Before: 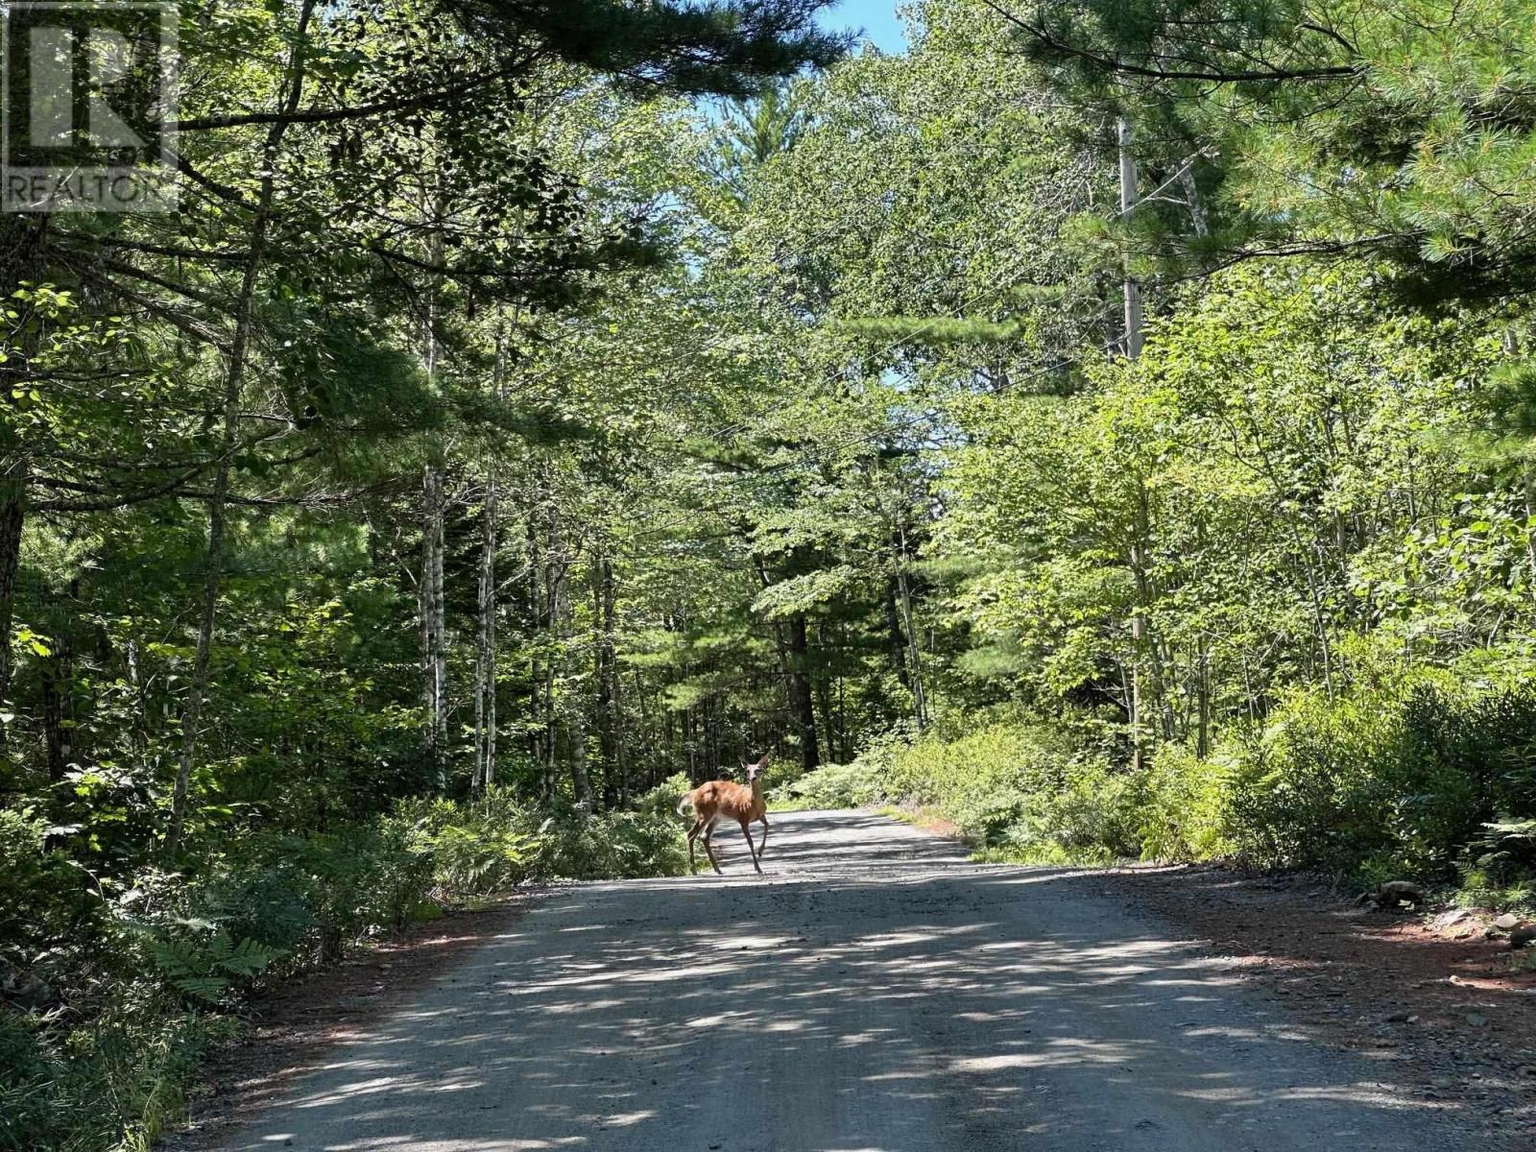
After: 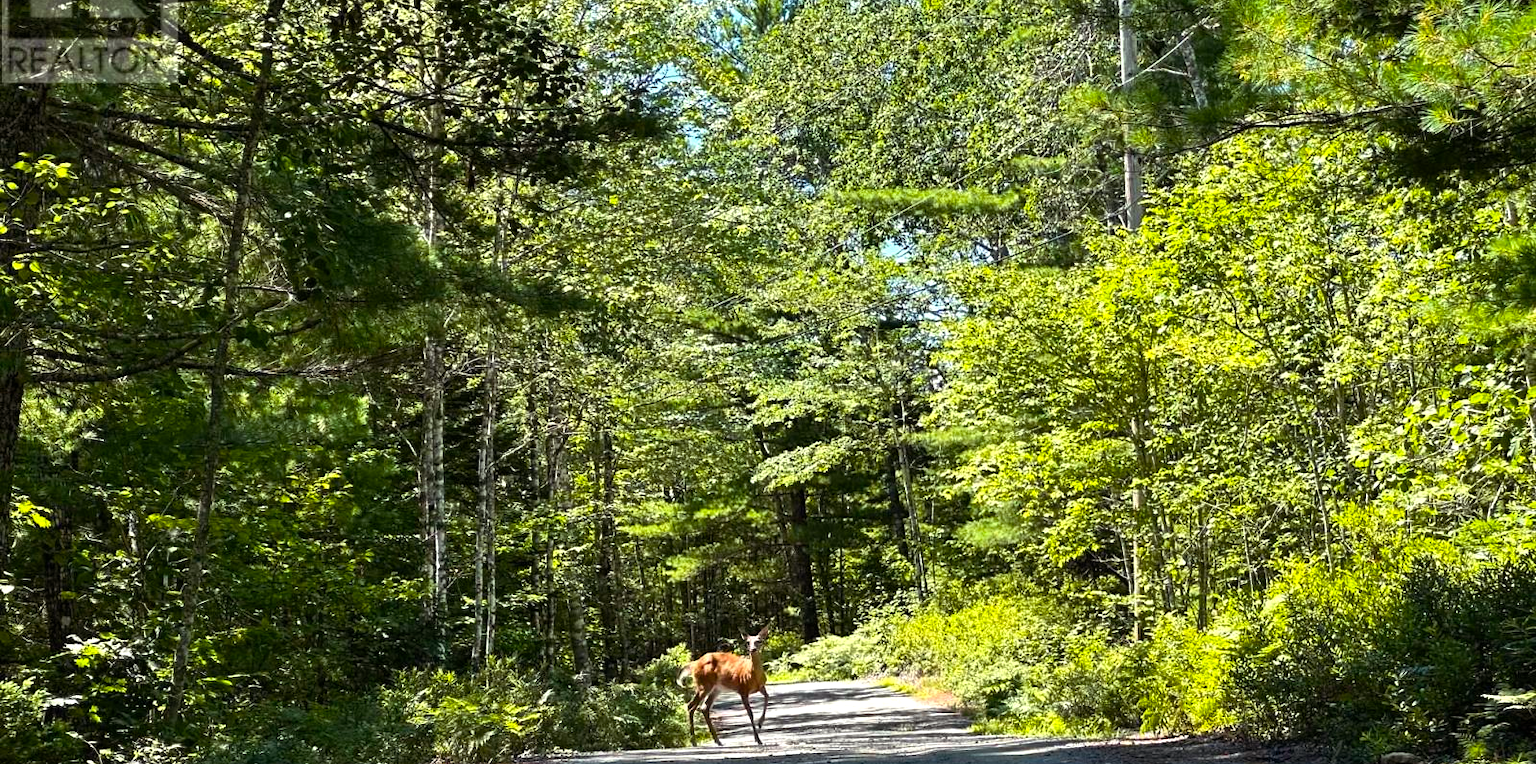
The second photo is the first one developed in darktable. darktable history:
crop: top 11.186%, bottom 22.406%
color balance rgb: shadows lift › chroma 2.062%, shadows lift › hue 49.63°, power › luminance 3.322%, power › hue 232.3°, highlights gain › luminance 5.713%, highlights gain › chroma 1.226%, highlights gain › hue 88.75°, perceptual saturation grading › global saturation 40.787%, perceptual brilliance grading › global brilliance -17.644%, perceptual brilliance grading › highlights 28.314%, global vibrance 20%
